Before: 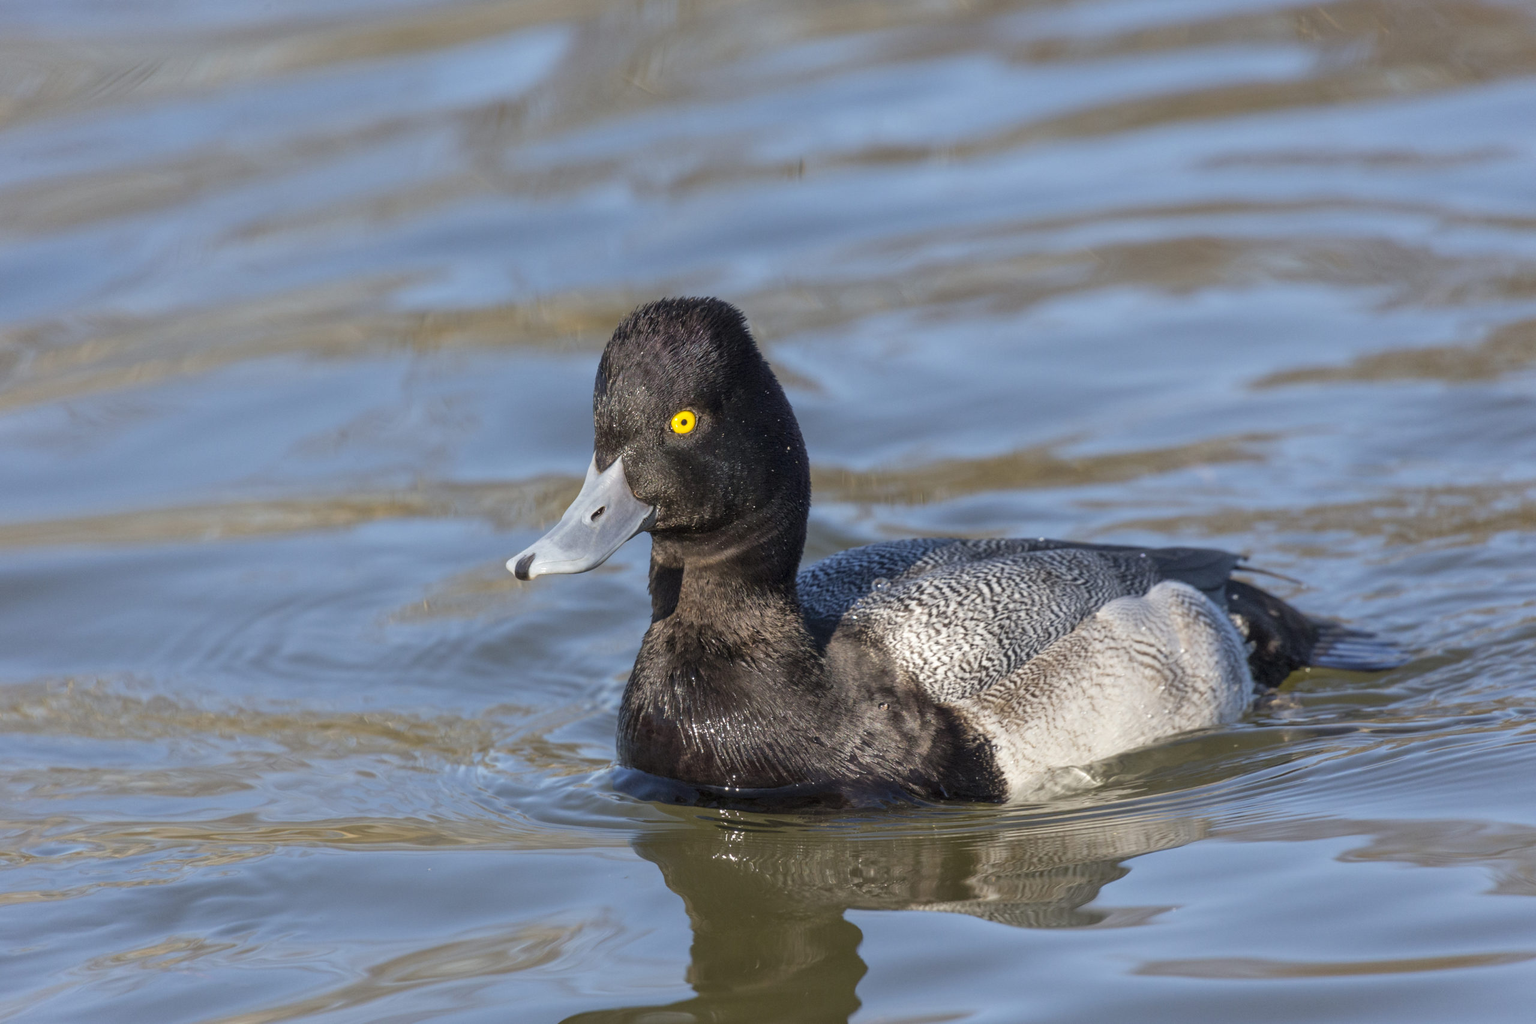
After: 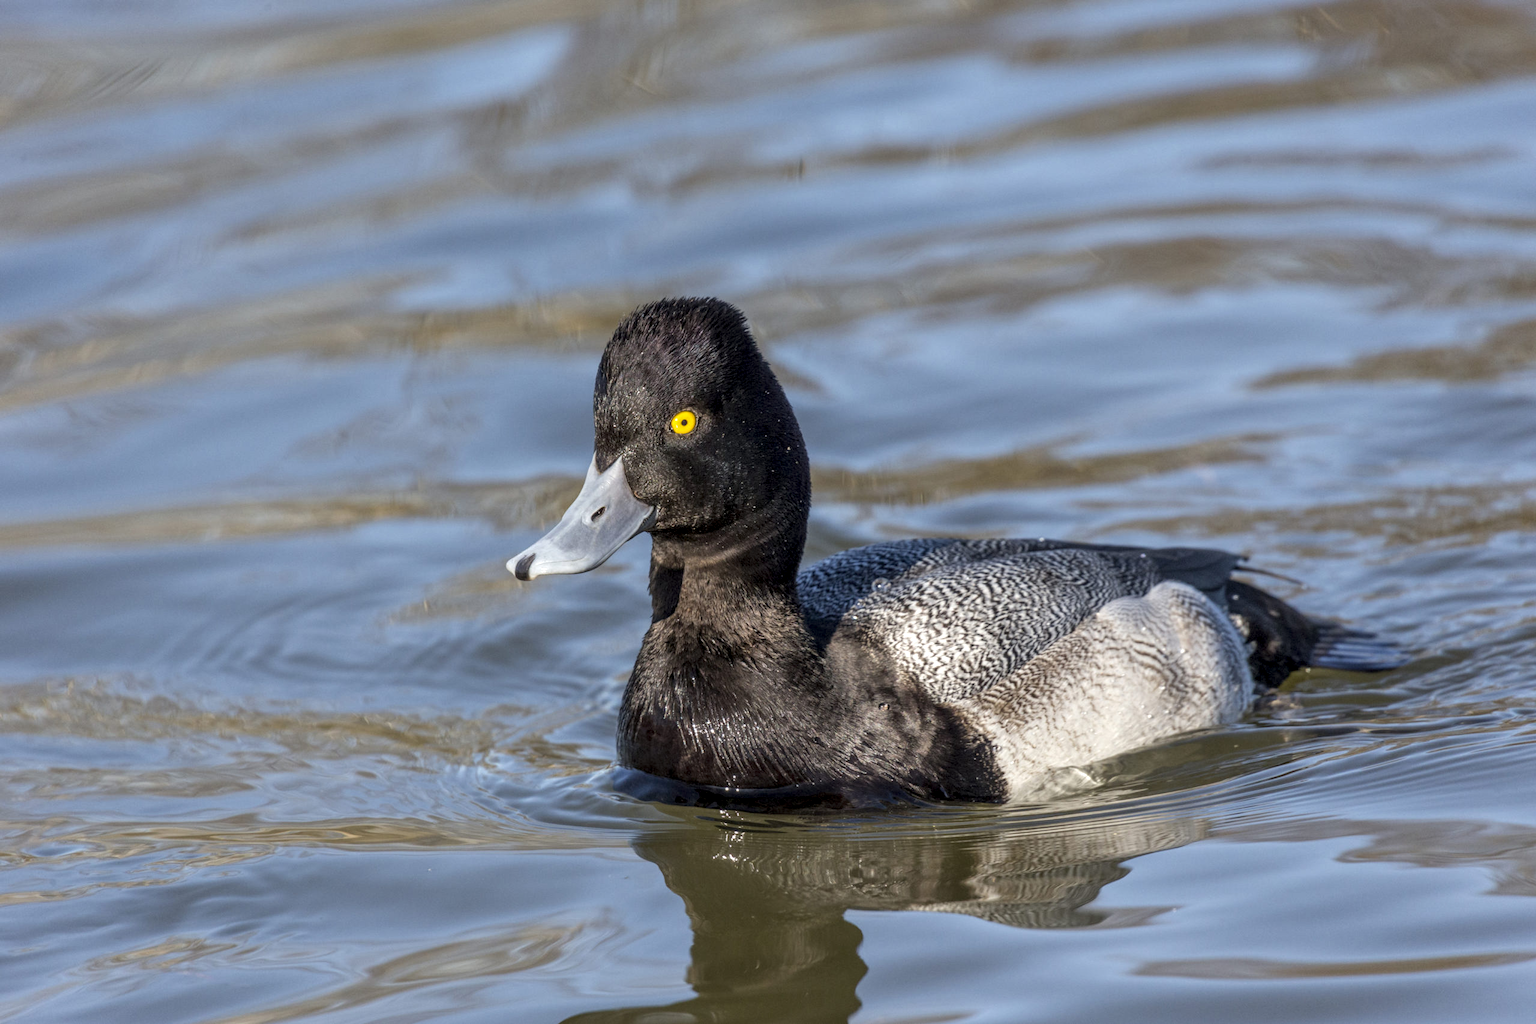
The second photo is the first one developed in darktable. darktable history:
local contrast: highlights 63%, detail 143%, midtone range 0.433
